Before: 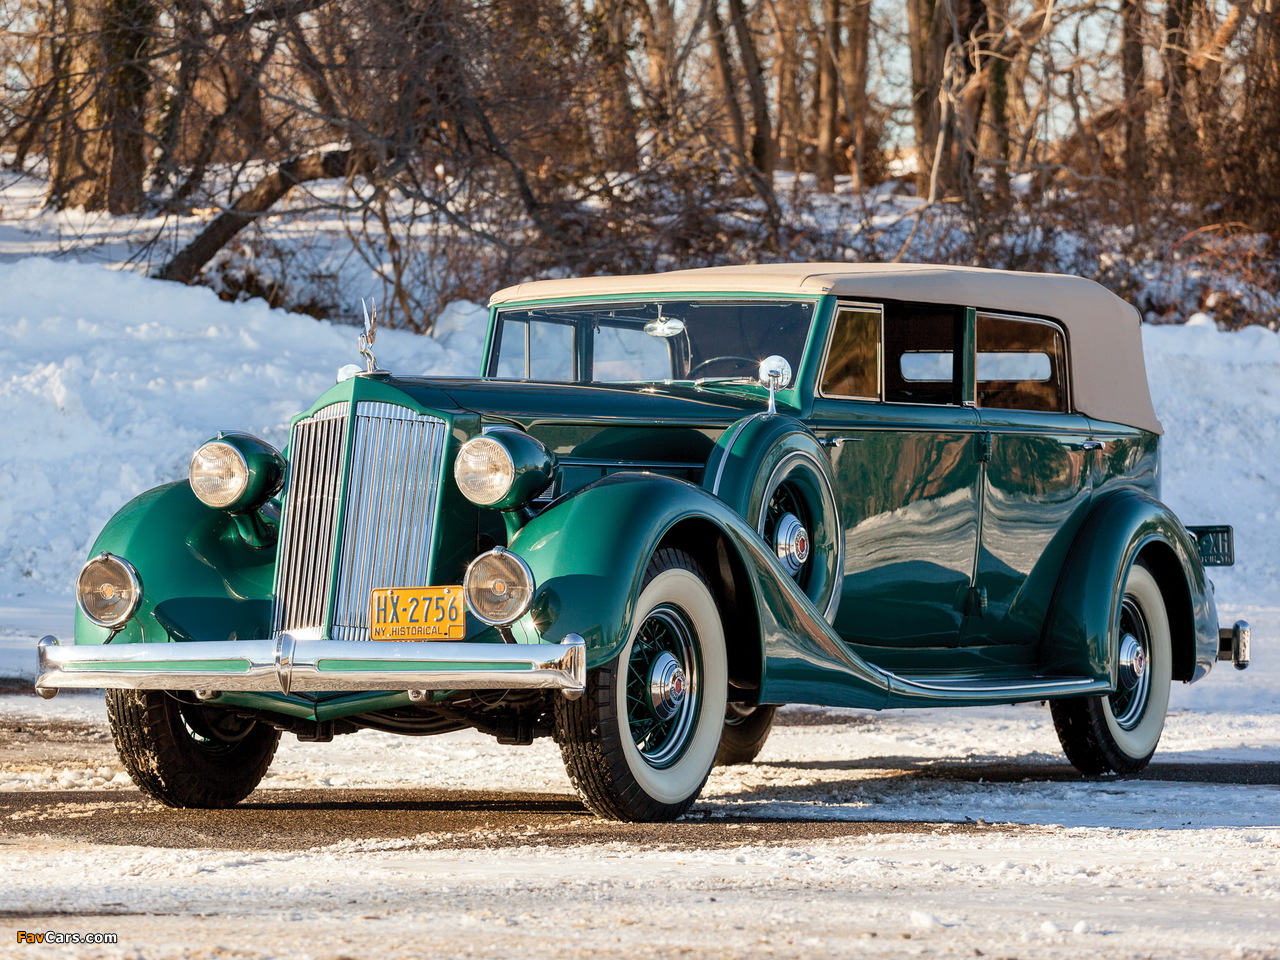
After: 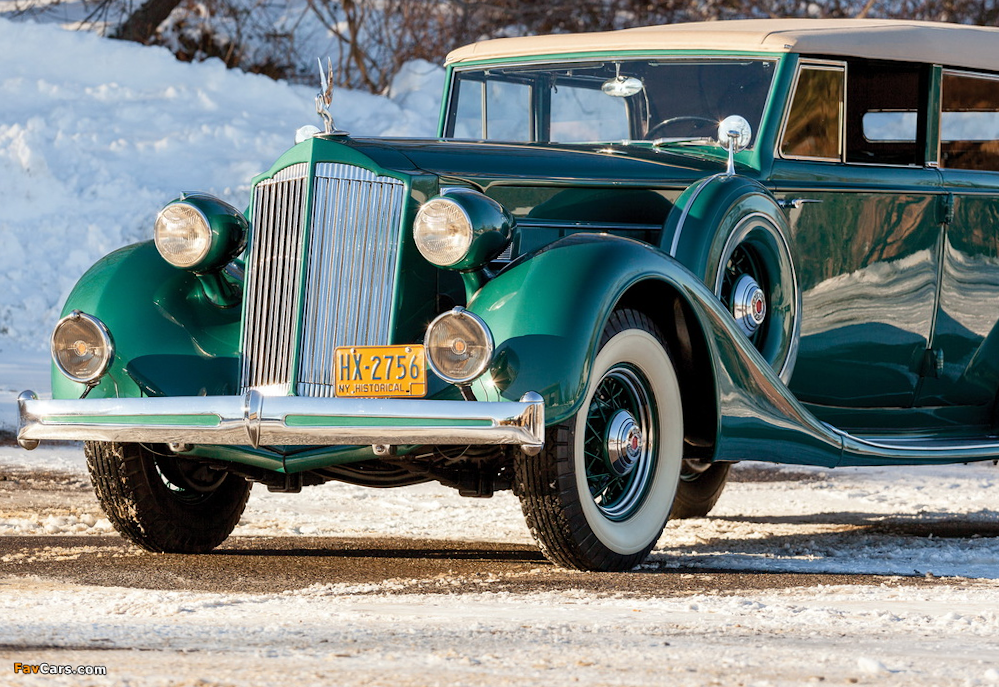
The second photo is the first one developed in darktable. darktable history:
crop: top 26.531%, right 17.959%
rotate and perspective: rotation 0.074°, lens shift (vertical) 0.096, lens shift (horizontal) -0.041, crop left 0.043, crop right 0.952, crop top 0.024, crop bottom 0.979
